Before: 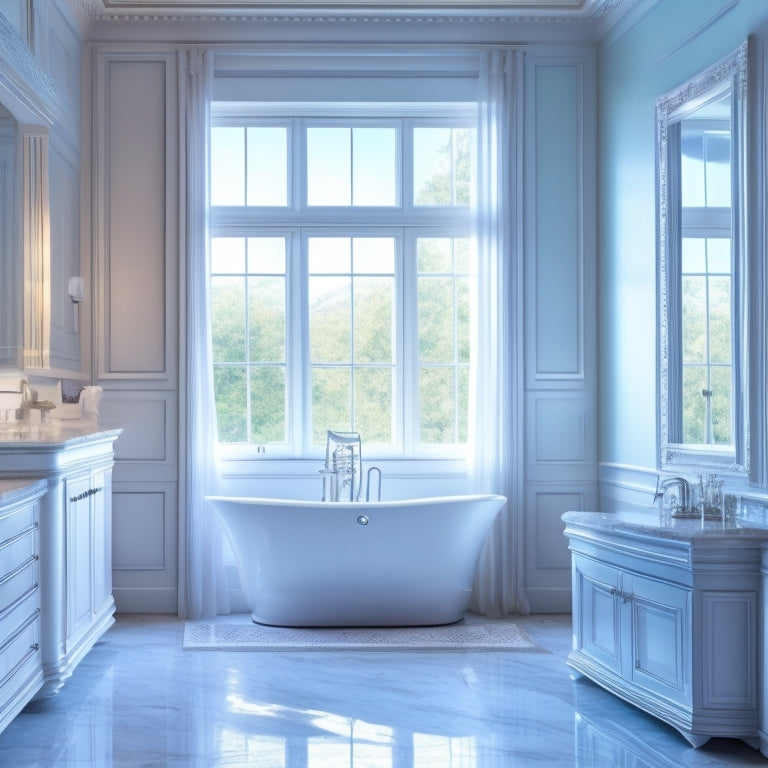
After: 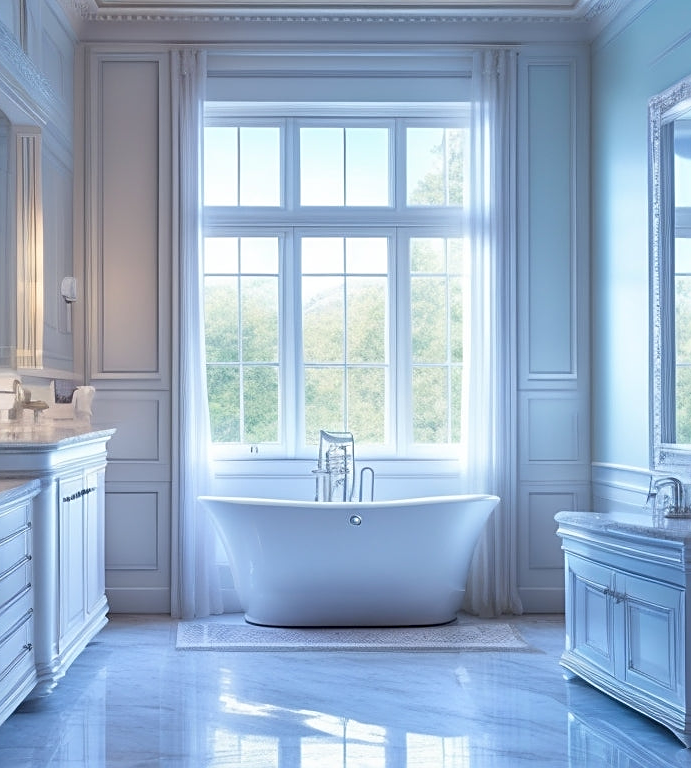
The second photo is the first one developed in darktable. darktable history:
sharpen: on, module defaults
crop and rotate: left 1.011%, right 8.973%
